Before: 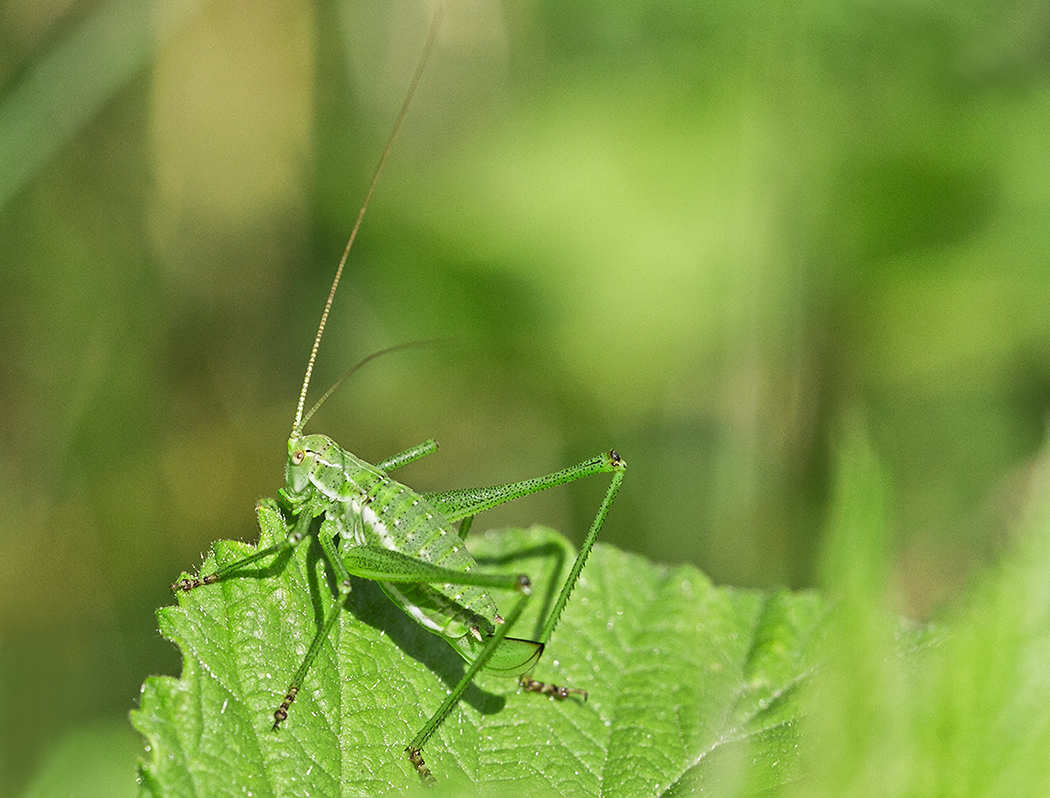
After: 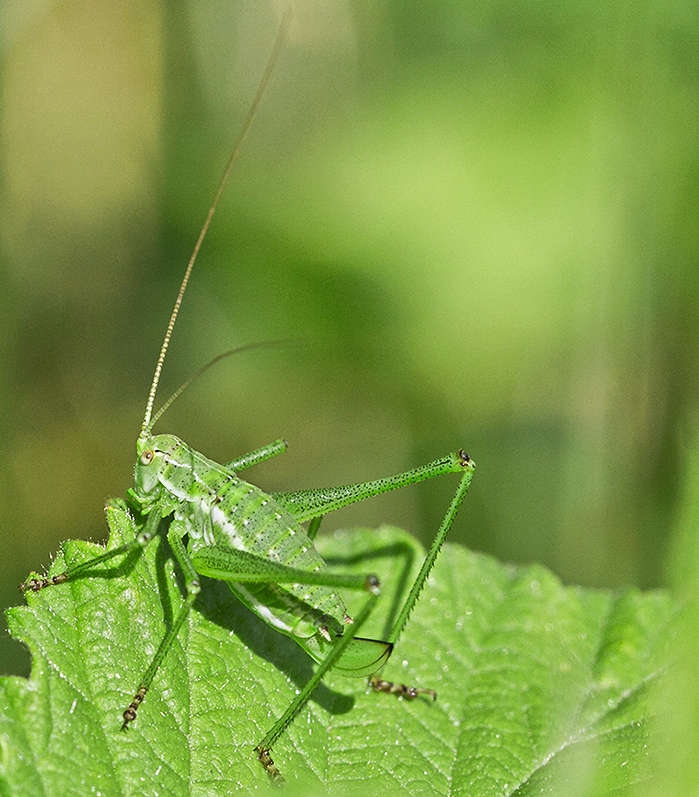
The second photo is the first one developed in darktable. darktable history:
crop and rotate: left 14.436%, right 18.898%
white balance: red 0.988, blue 1.017
